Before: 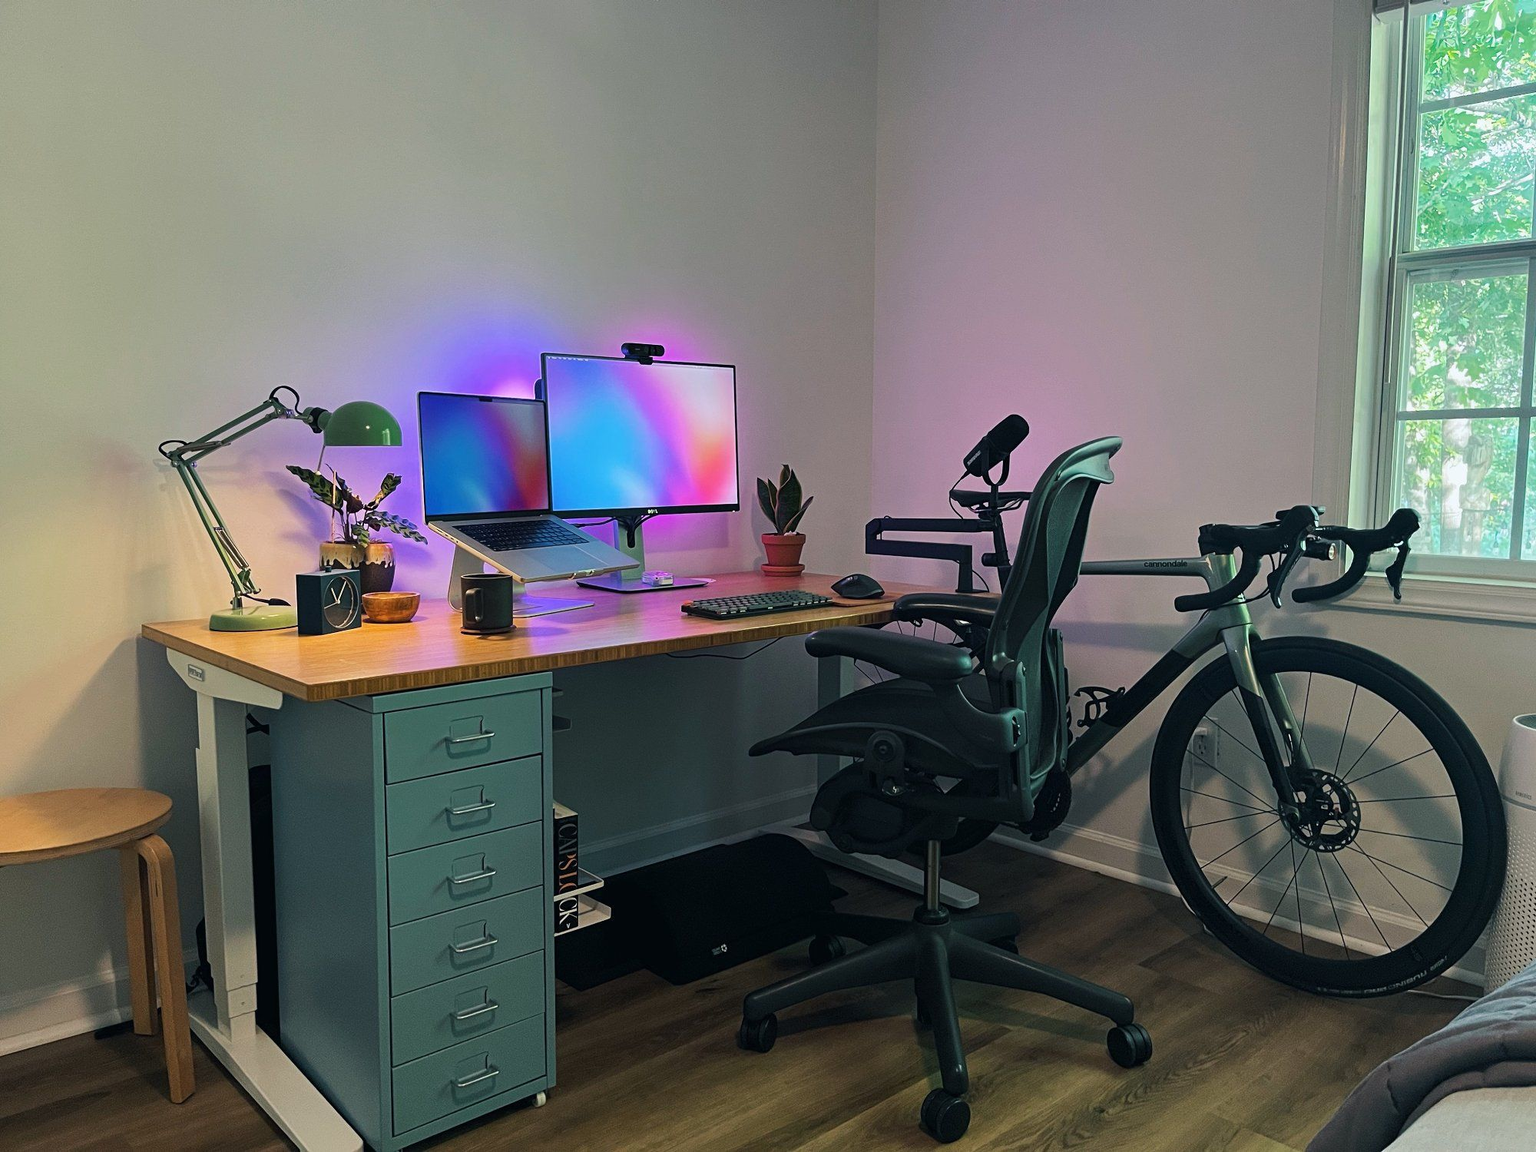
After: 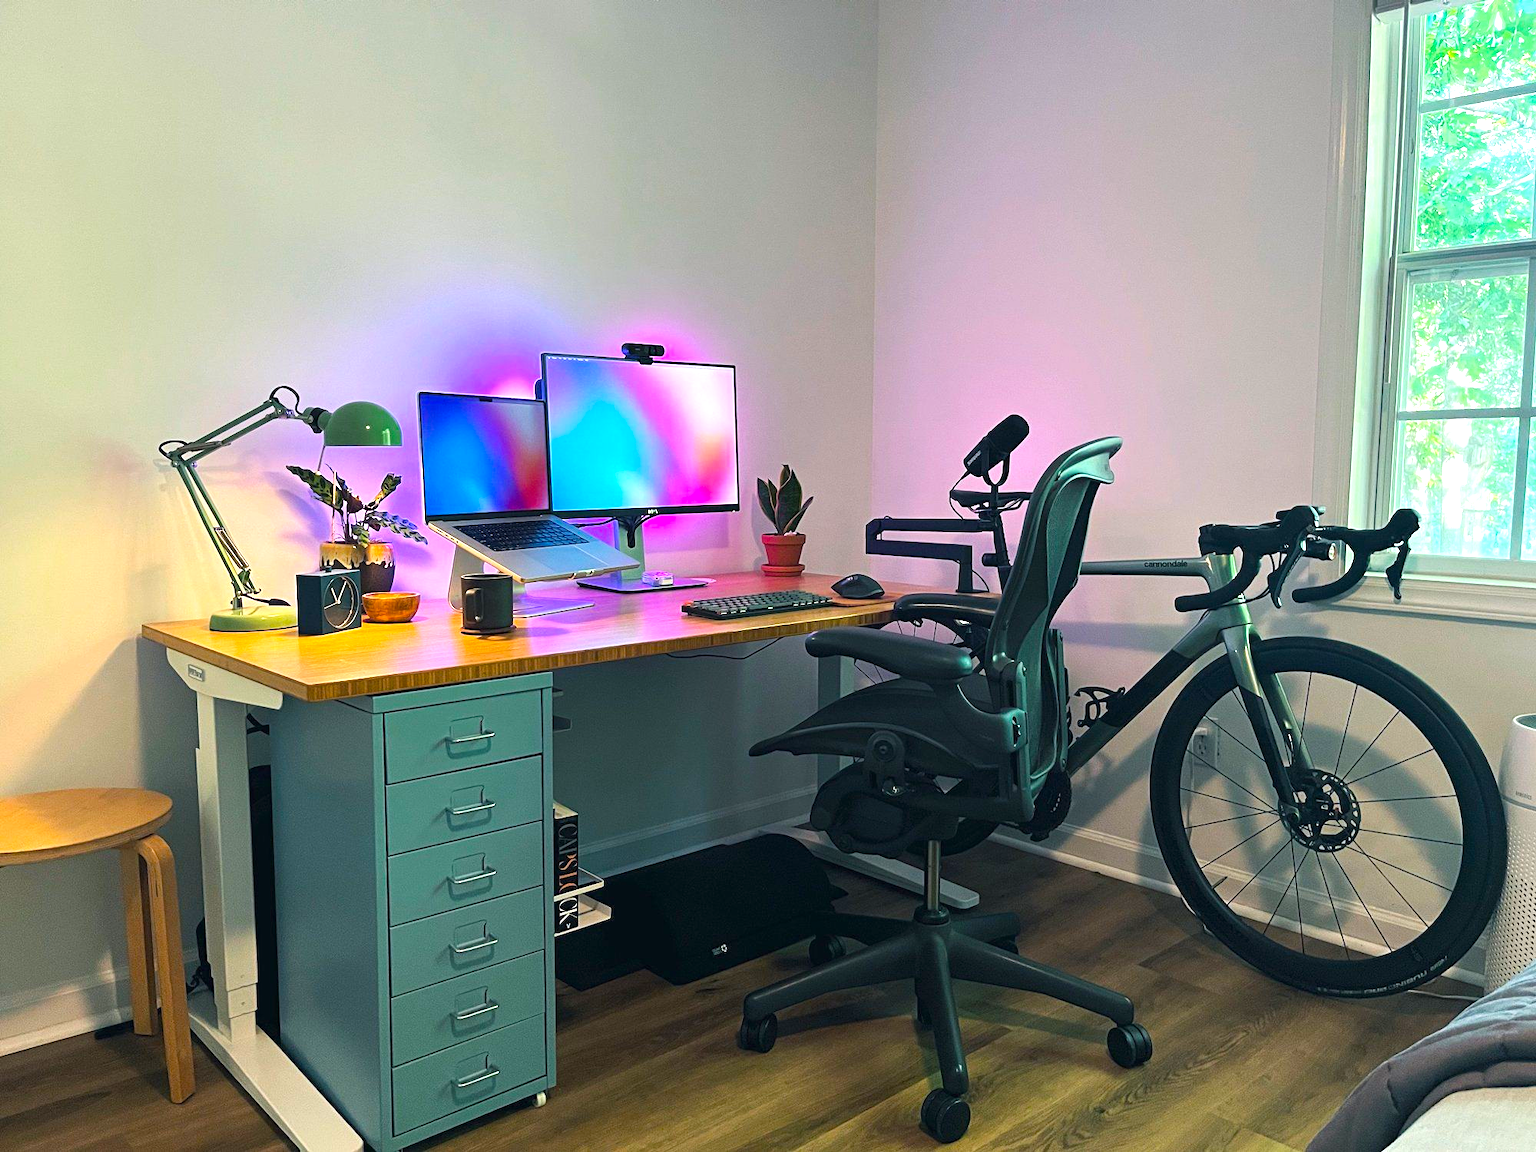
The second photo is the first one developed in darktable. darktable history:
exposure: black level correction 0, exposure 0.896 EV, compensate highlight preservation false
color balance rgb: perceptual saturation grading › global saturation 29.355%
